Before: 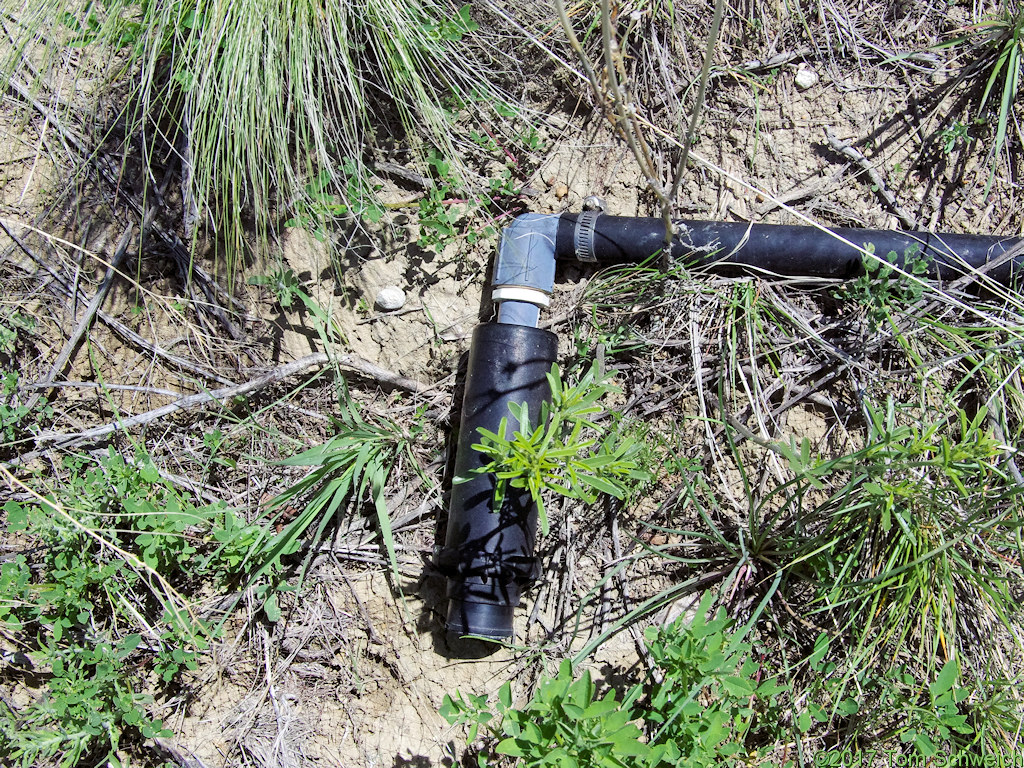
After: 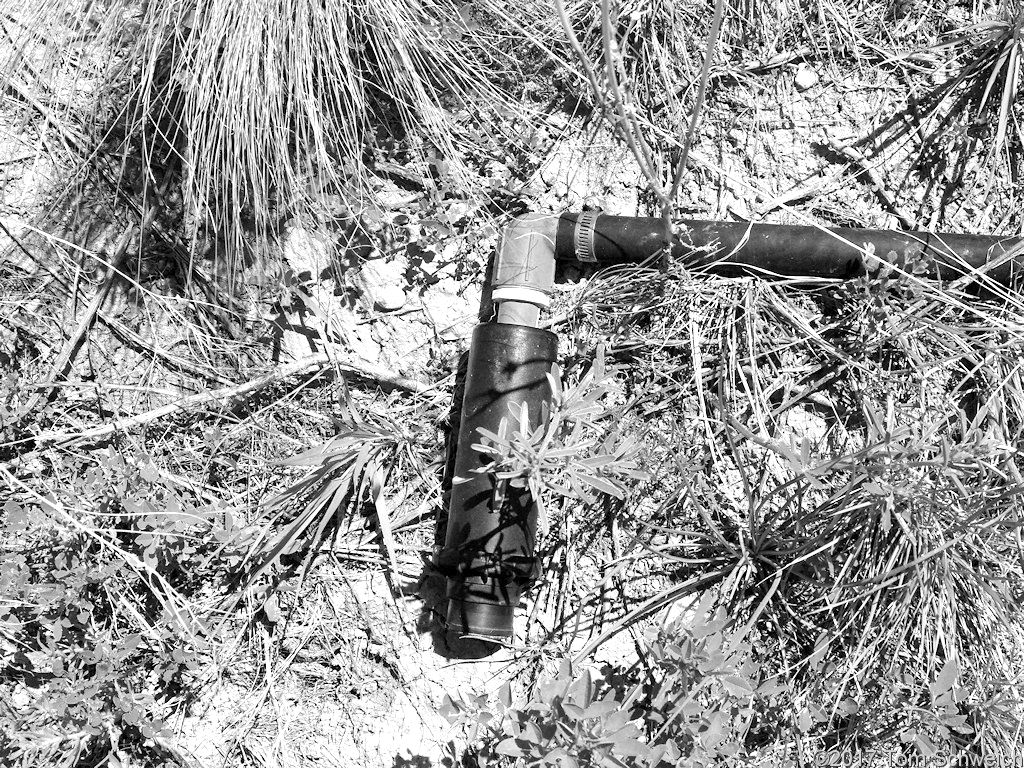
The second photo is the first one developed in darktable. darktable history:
color balance rgb: perceptual saturation grading › global saturation 20%, perceptual saturation grading › highlights -50%, perceptual saturation grading › shadows 30%, perceptual brilliance grading › global brilliance 10%, perceptual brilliance grading › shadows 15%
white balance: red 1.467, blue 0.684
monochrome: size 1
